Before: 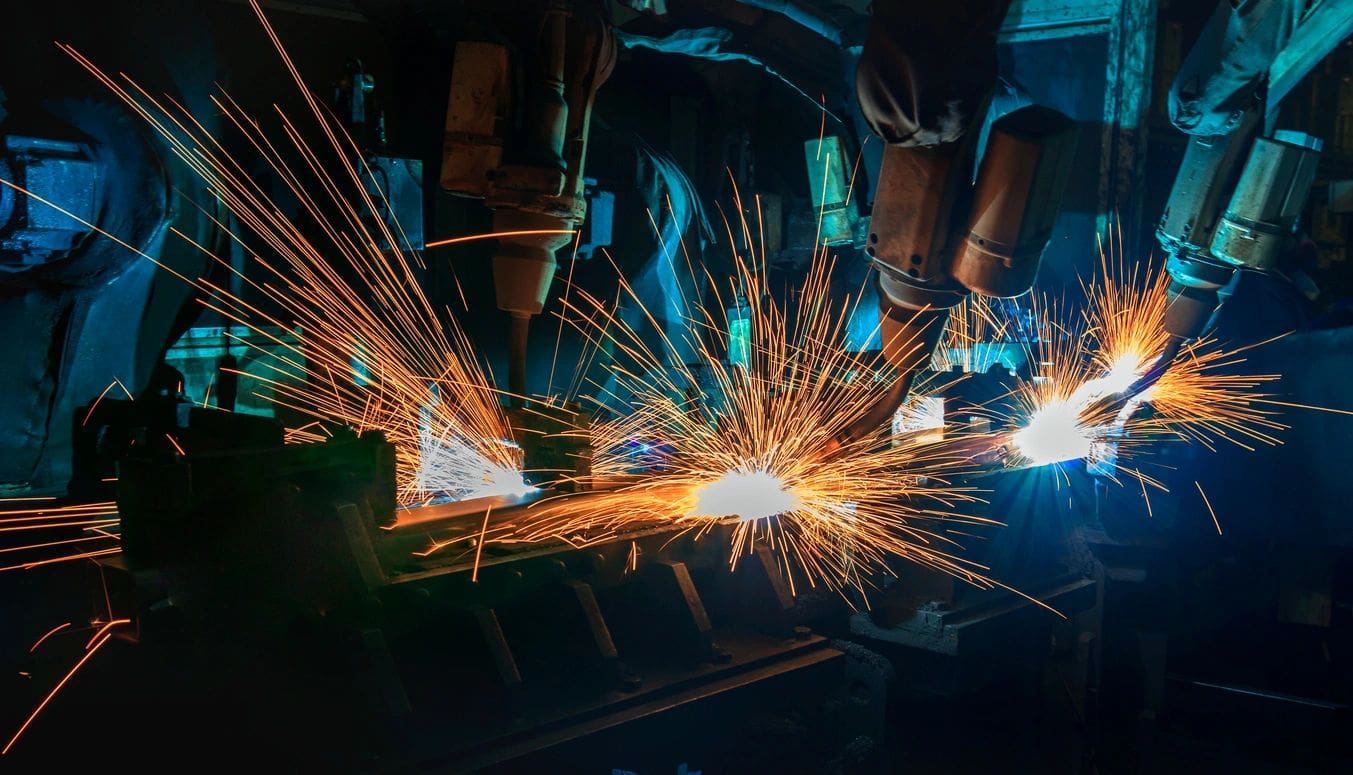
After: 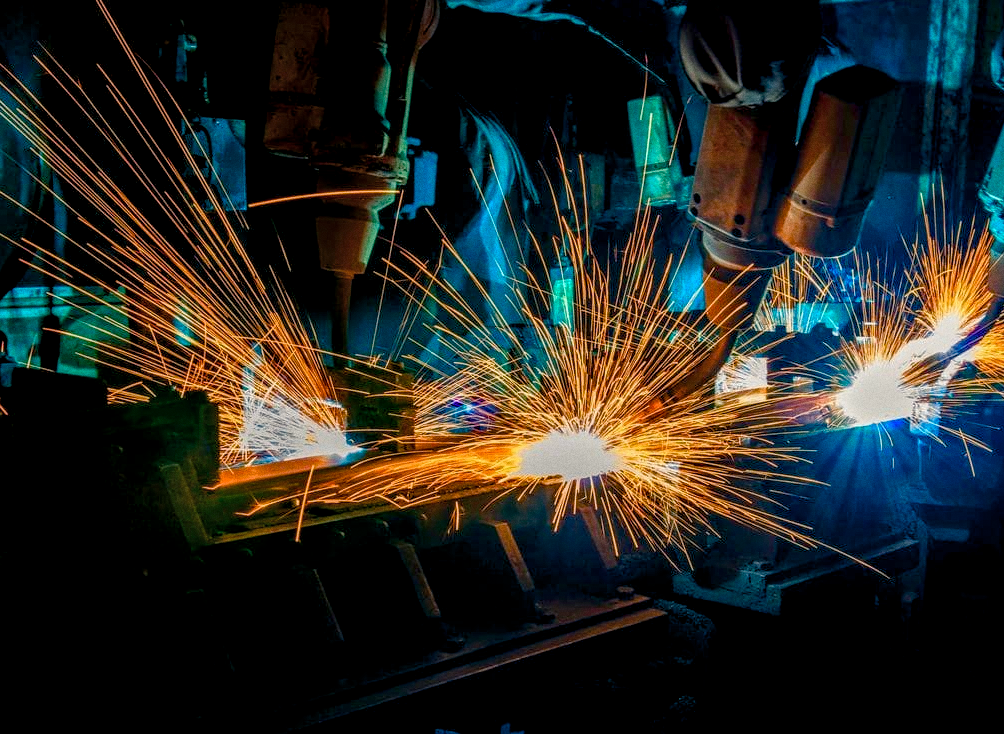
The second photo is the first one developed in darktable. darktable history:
shadows and highlights: shadows 25, highlights -25
grain: coarseness 0.09 ISO
color balance rgb: shadows lift › chroma 1%, shadows lift › hue 240.84°, highlights gain › chroma 2%, highlights gain › hue 73.2°, global offset › luminance -0.5%, perceptual saturation grading › global saturation 20%, perceptual saturation grading › highlights -25%, perceptual saturation grading › shadows 50%, global vibrance 25.26%
crop and rotate: left 13.15%, top 5.251%, right 12.609%
local contrast: on, module defaults
